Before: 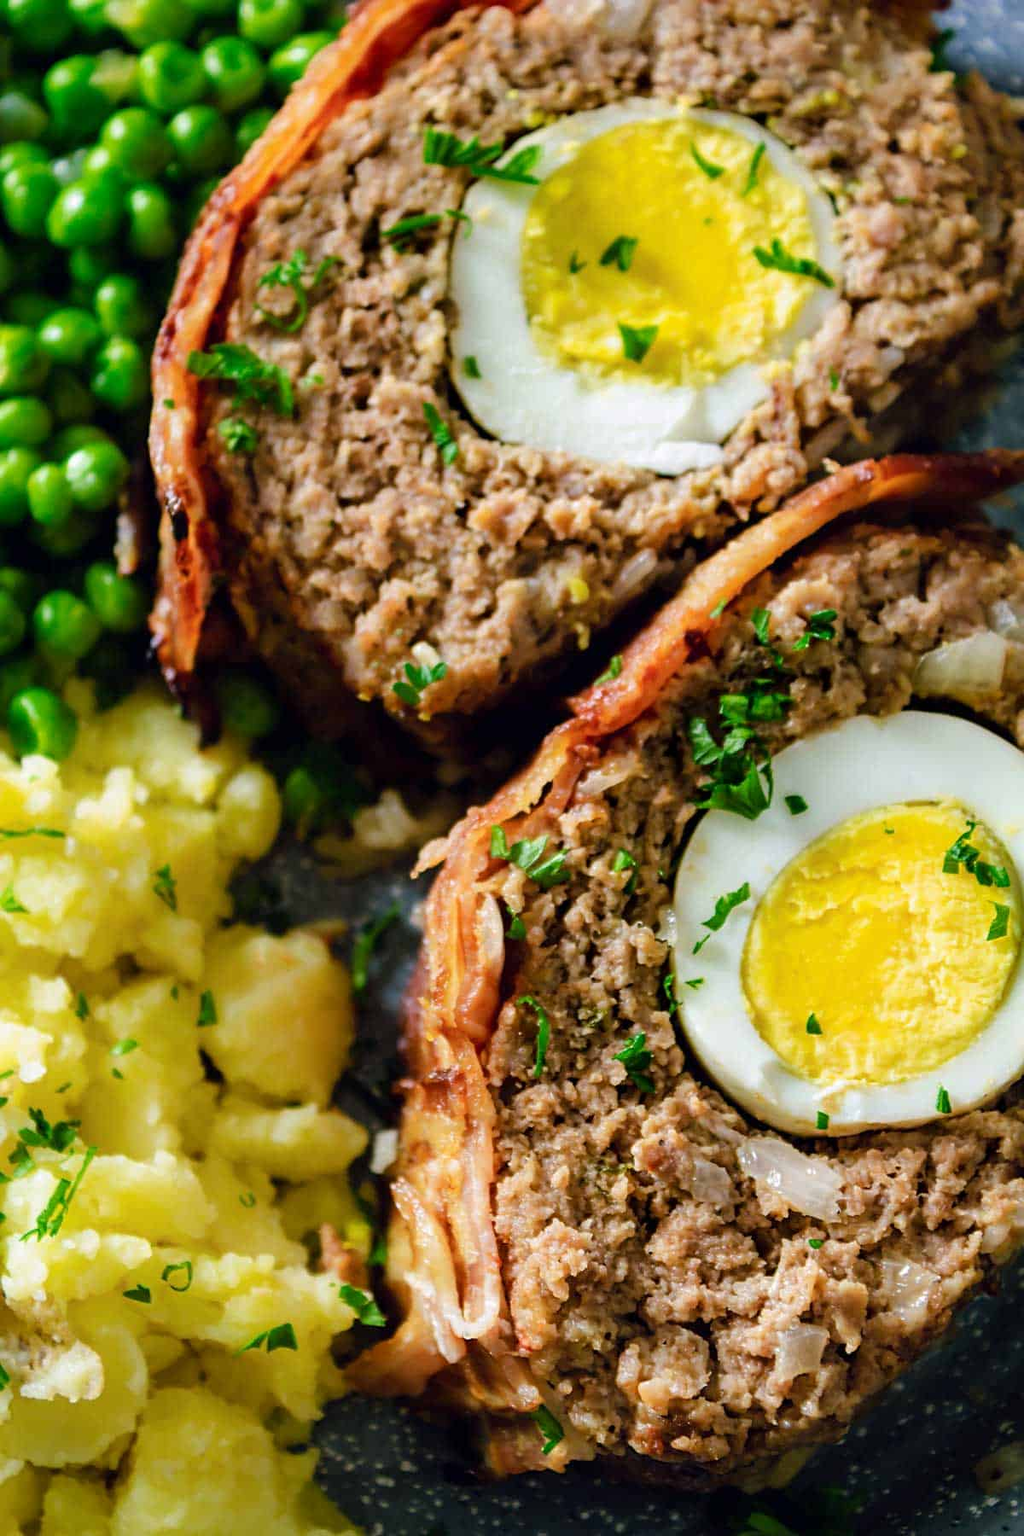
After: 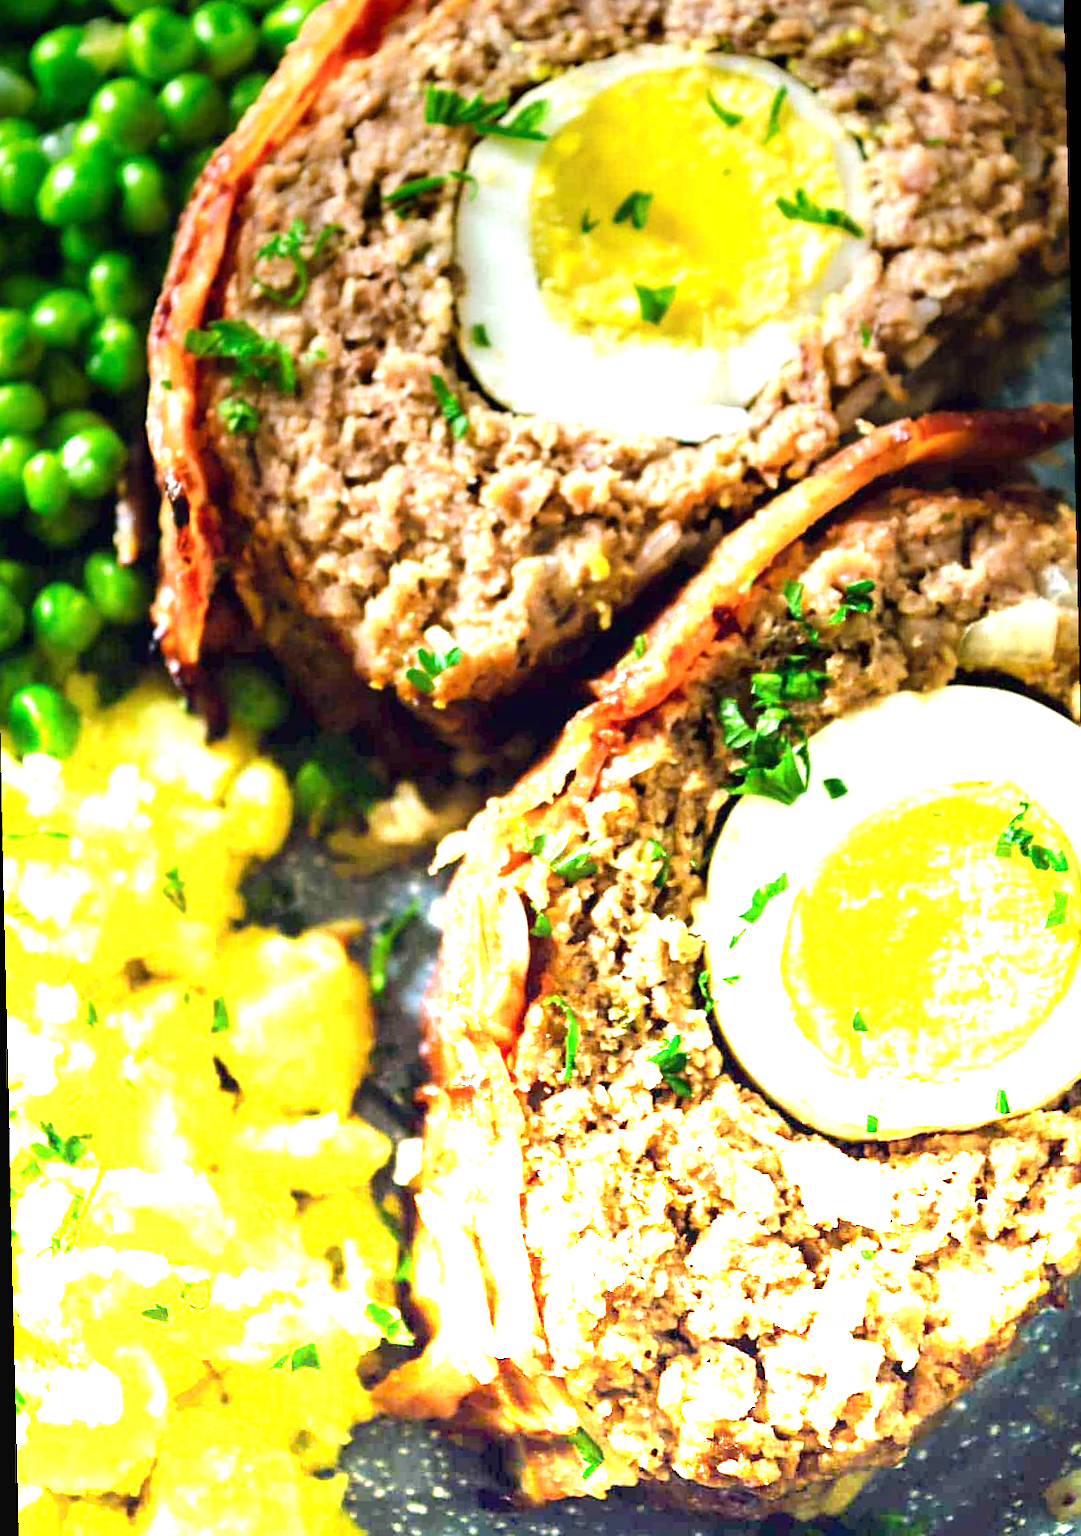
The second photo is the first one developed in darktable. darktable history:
graduated density: density -3.9 EV
exposure: black level correction 0, exposure 0.7 EV, compensate exposure bias true, compensate highlight preservation false
rotate and perspective: rotation -1.32°, lens shift (horizontal) -0.031, crop left 0.015, crop right 0.985, crop top 0.047, crop bottom 0.982
